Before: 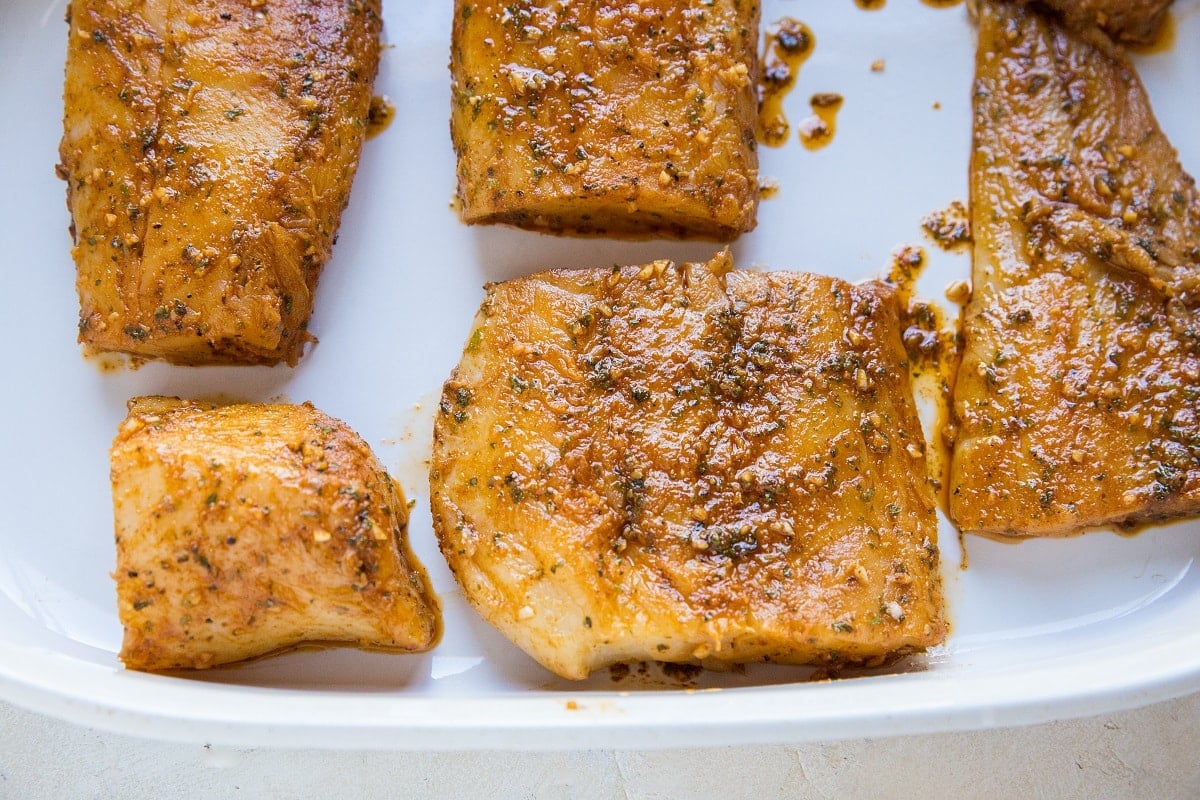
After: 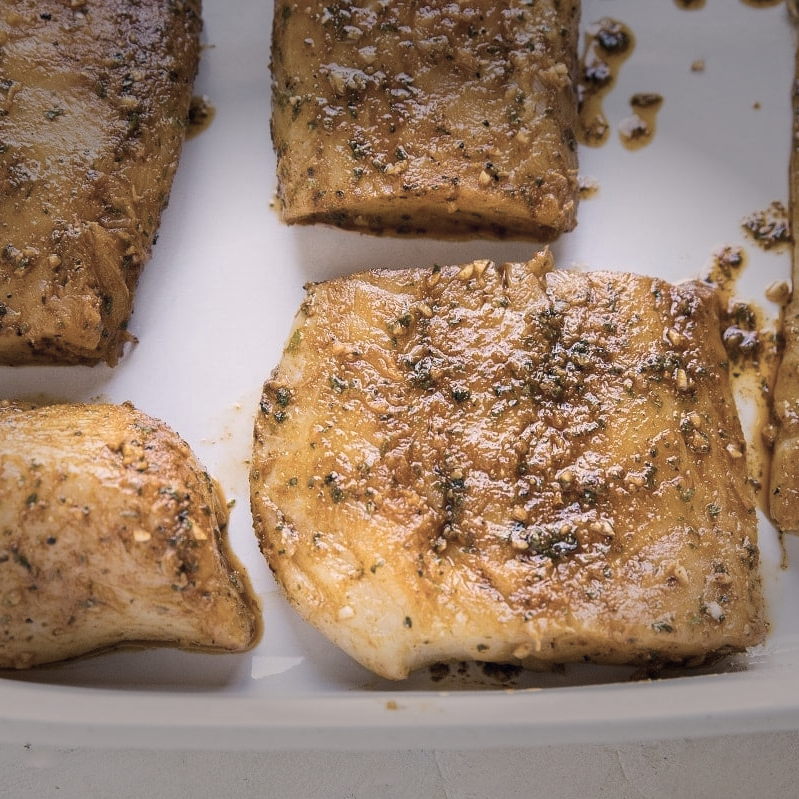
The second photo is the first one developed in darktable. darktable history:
vignetting: fall-off start 70.97%, brightness -0.584, saturation -0.118, width/height ratio 1.333
crop and rotate: left 15.055%, right 18.278%
color correction: highlights a* 5.38, highlights b* 5.3, shadows a* -4.26, shadows b* -5.11
contrast brightness saturation: contrast 0.1, saturation -0.36
